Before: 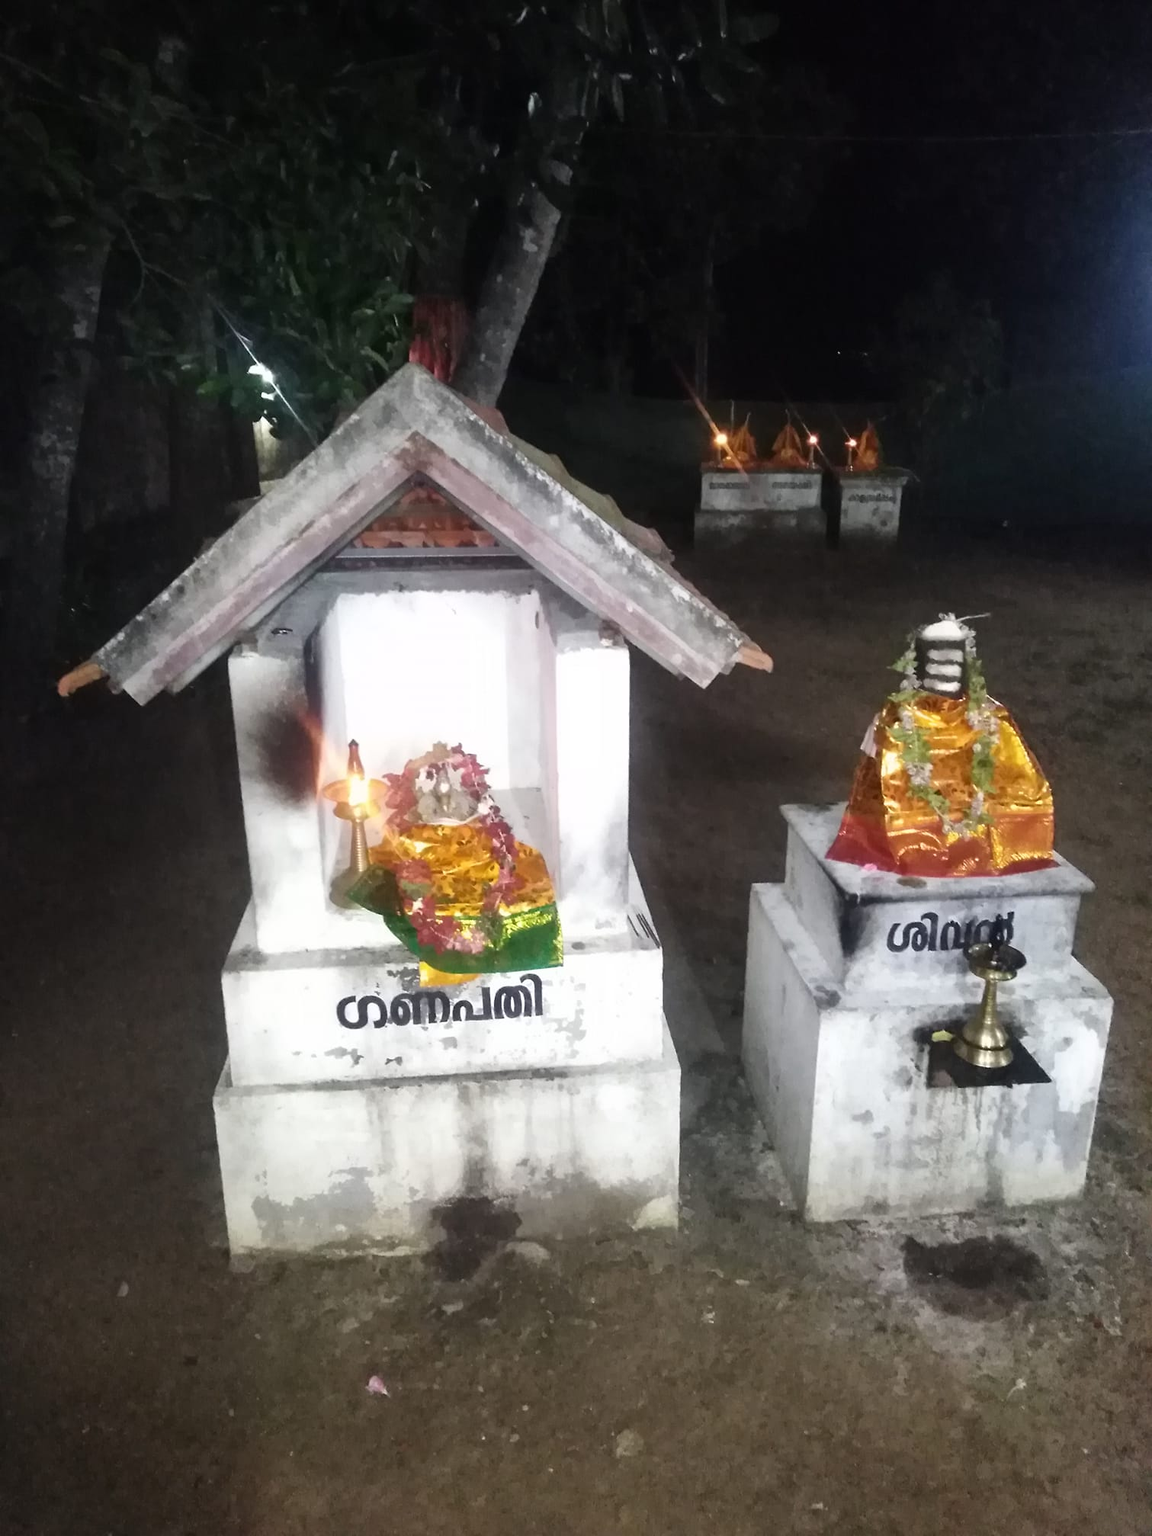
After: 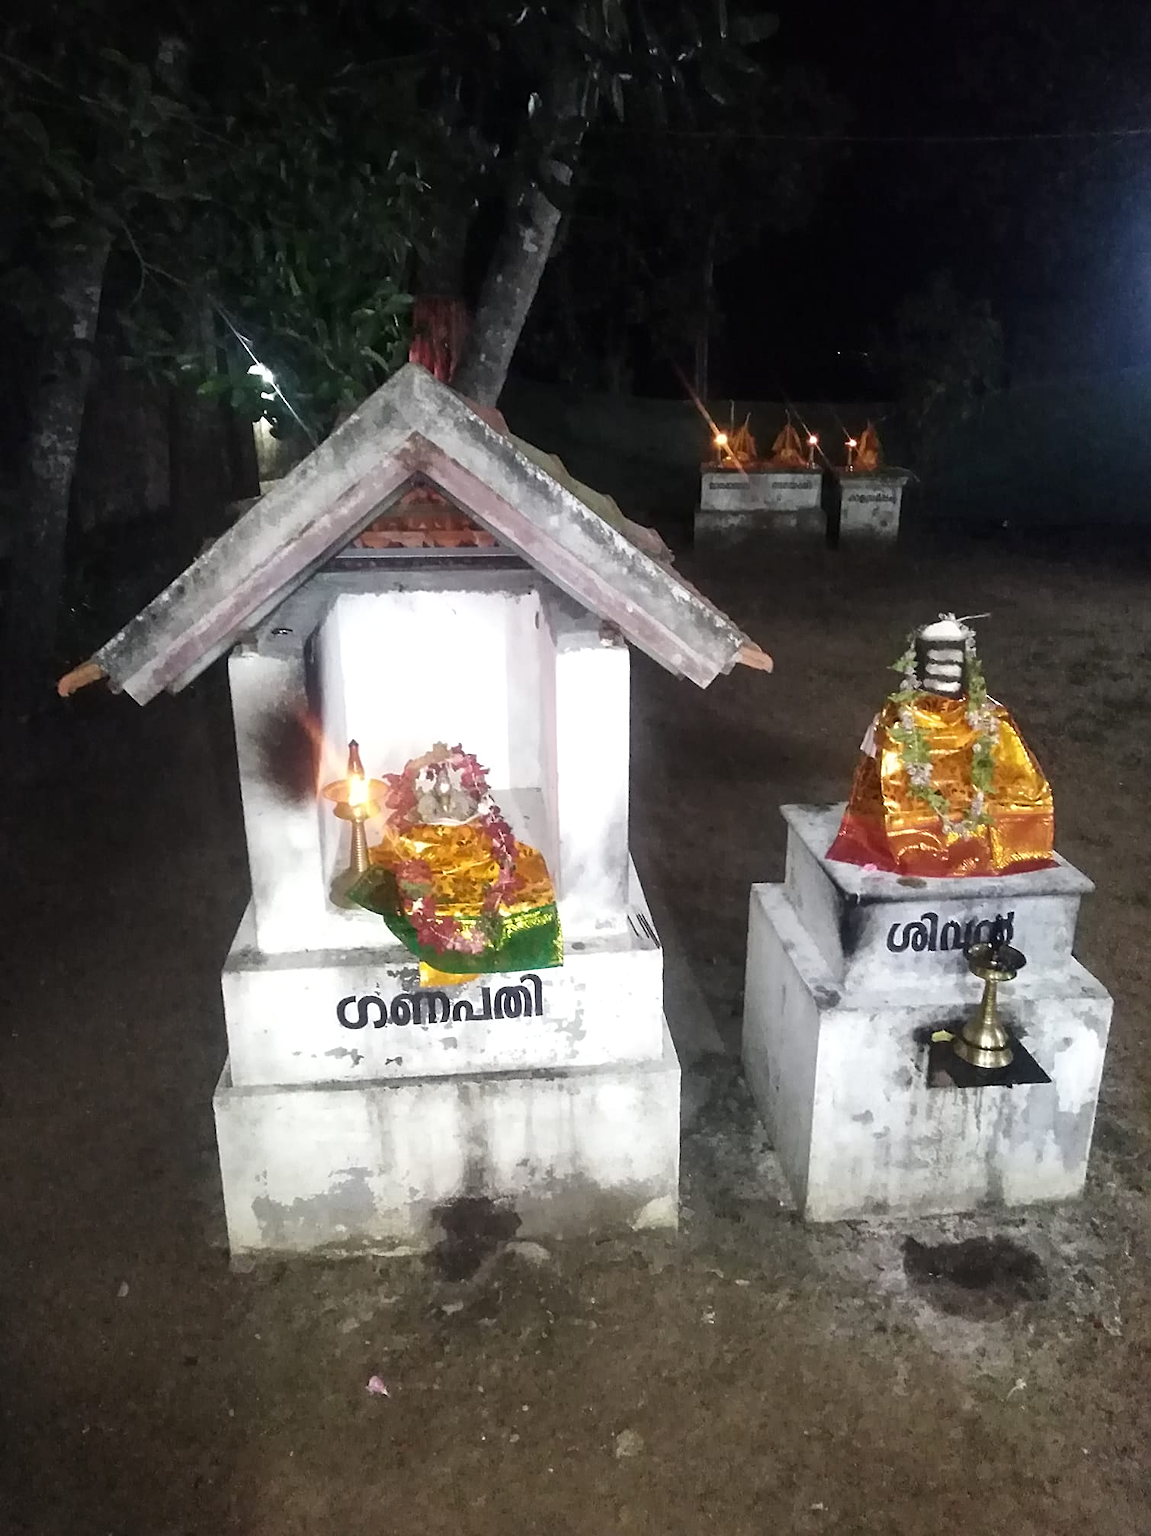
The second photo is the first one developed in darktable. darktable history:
local contrast: highlights 100%, shadows 100%, detail 120%, midtone range 0.2
sharpen: on, module defaults
